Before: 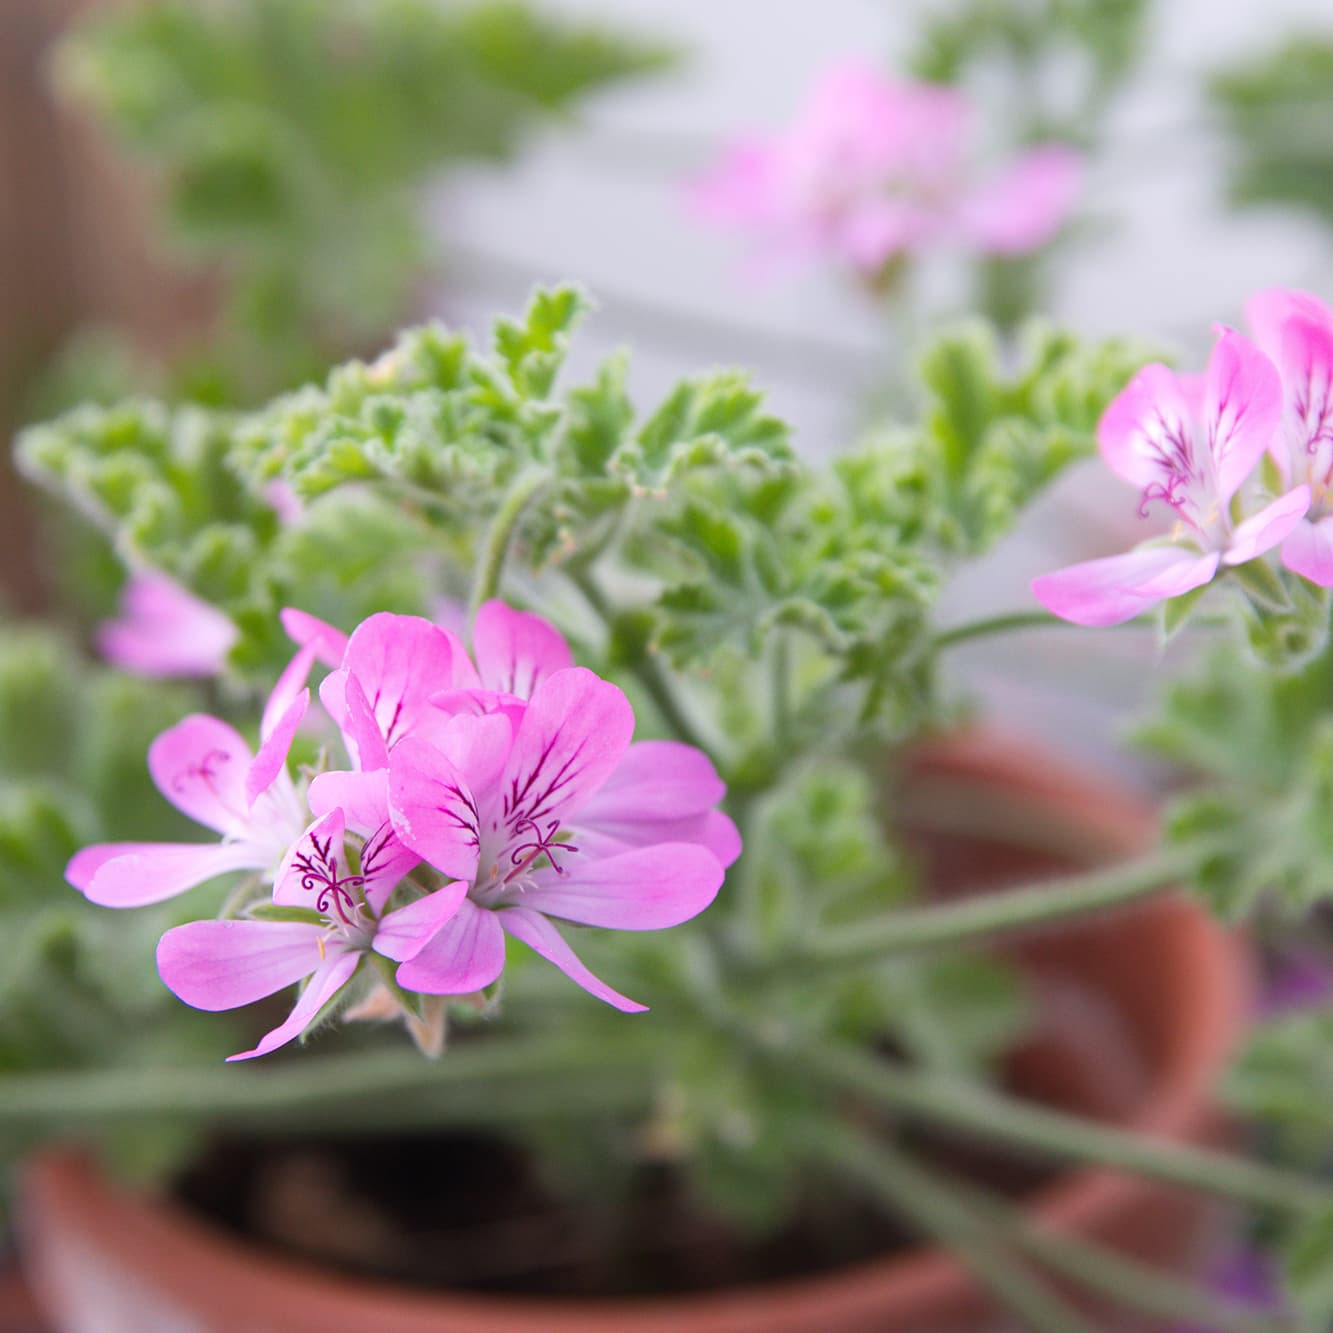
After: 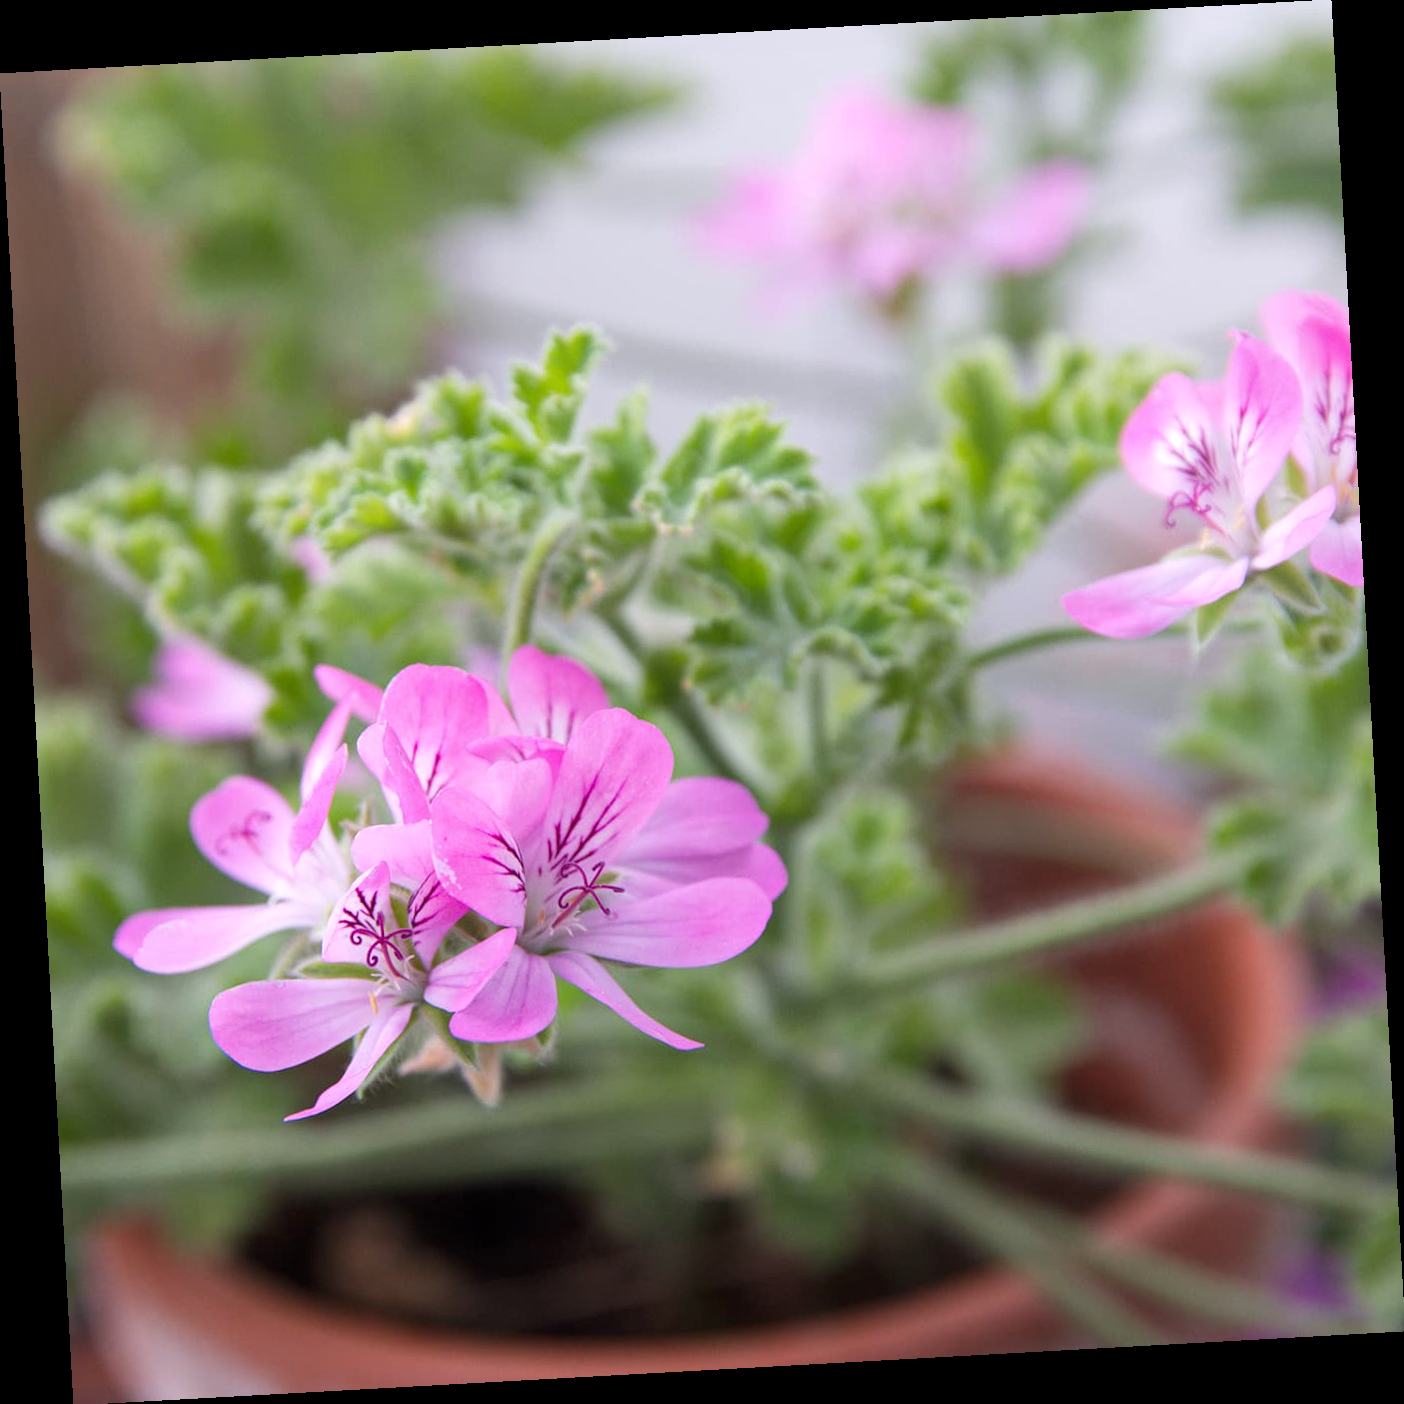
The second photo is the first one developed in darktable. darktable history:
local contrast: highlights 100%, shadows 100%, detail 120%, midtone range 0.2
rotate and perspective: rotation -3.18°, automatic cropping off
